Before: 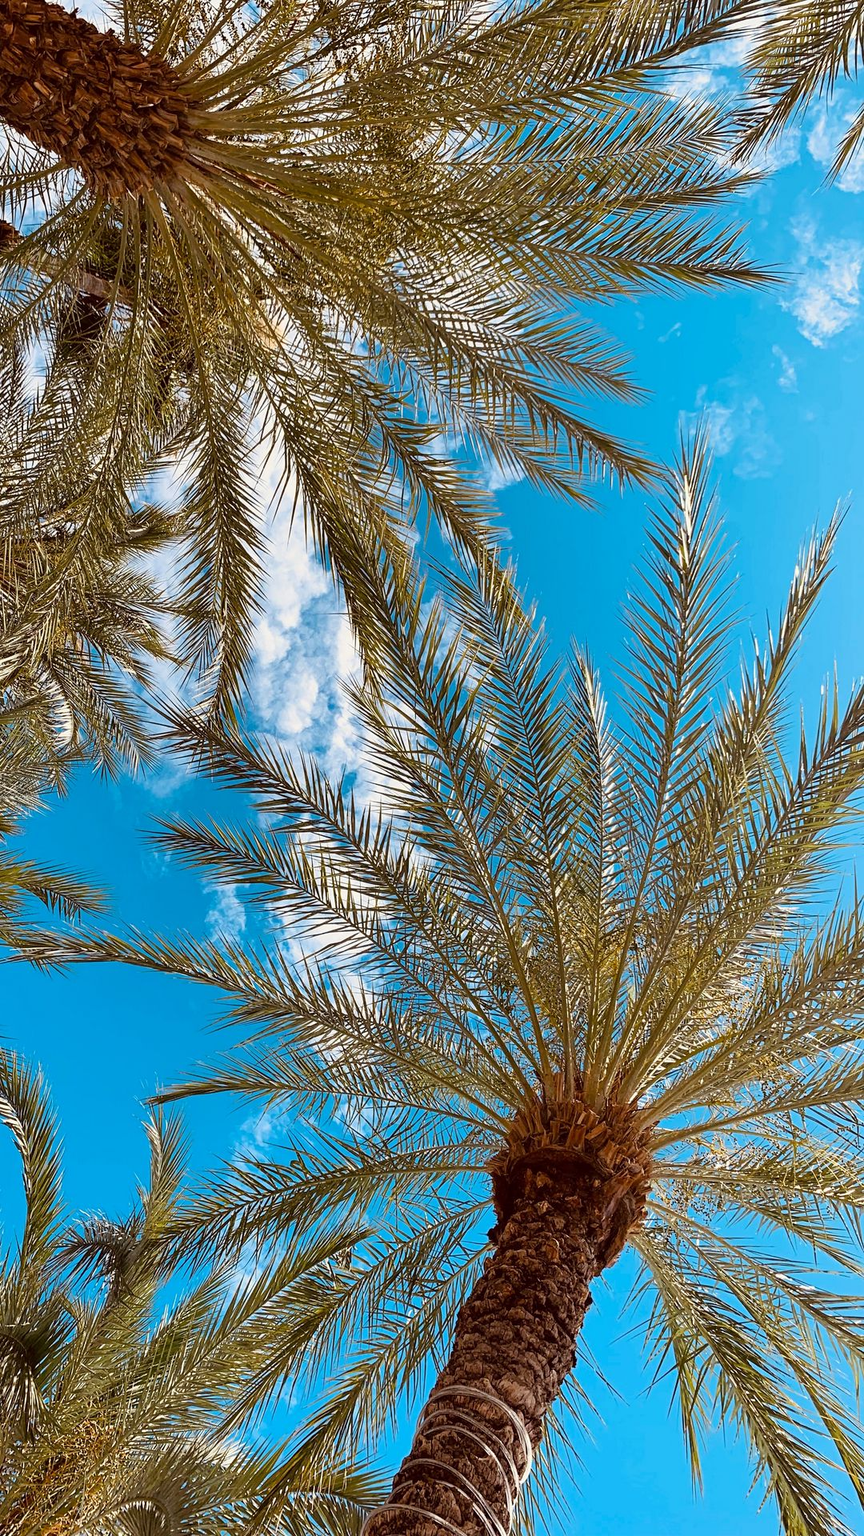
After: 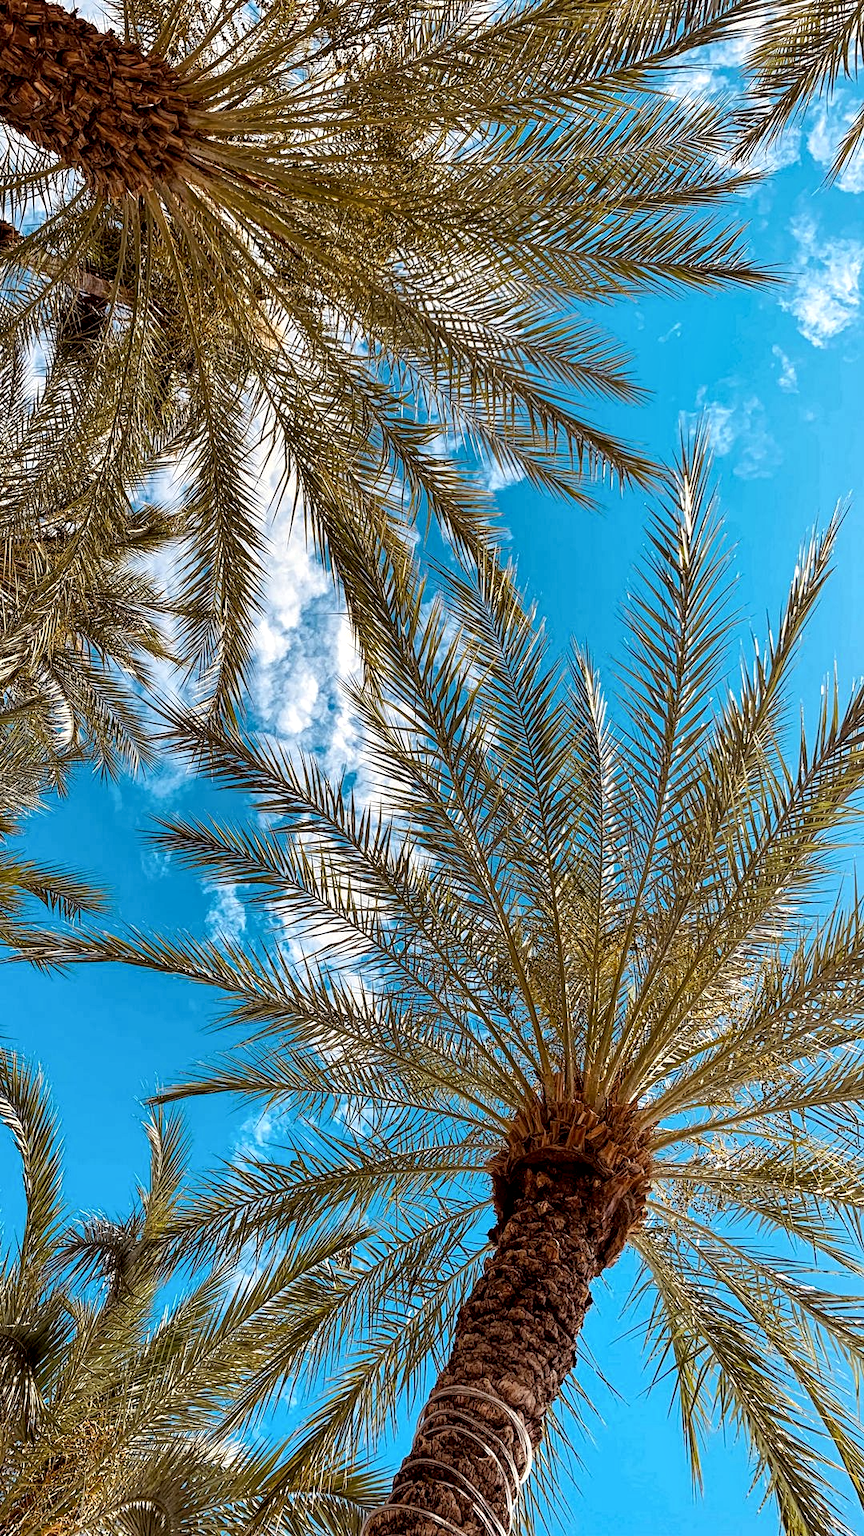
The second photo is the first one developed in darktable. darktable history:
local contrast: highlights 105%, shadows 98%, detail 199%, midtone range 0.2
